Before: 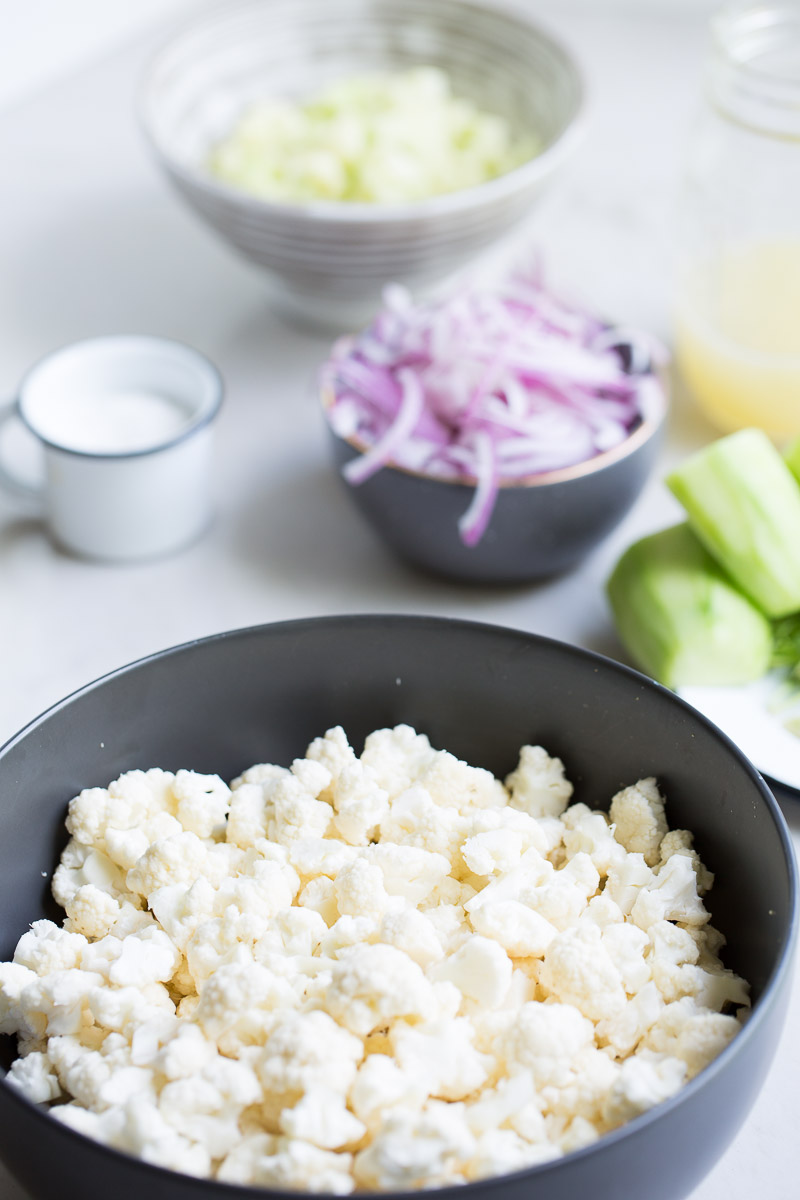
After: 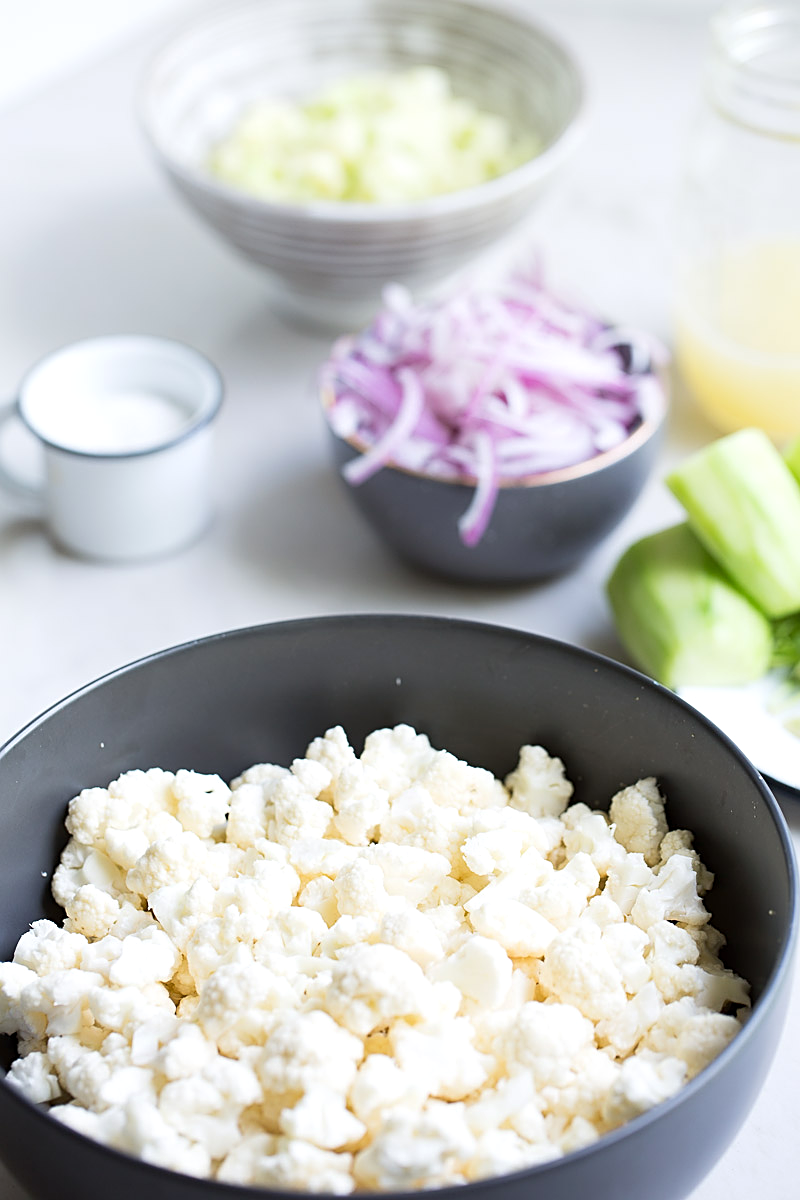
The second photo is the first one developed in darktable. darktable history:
sharpen: on, module defaults
exposure: exposure 0.128 EV, compensate highlight preservation false
